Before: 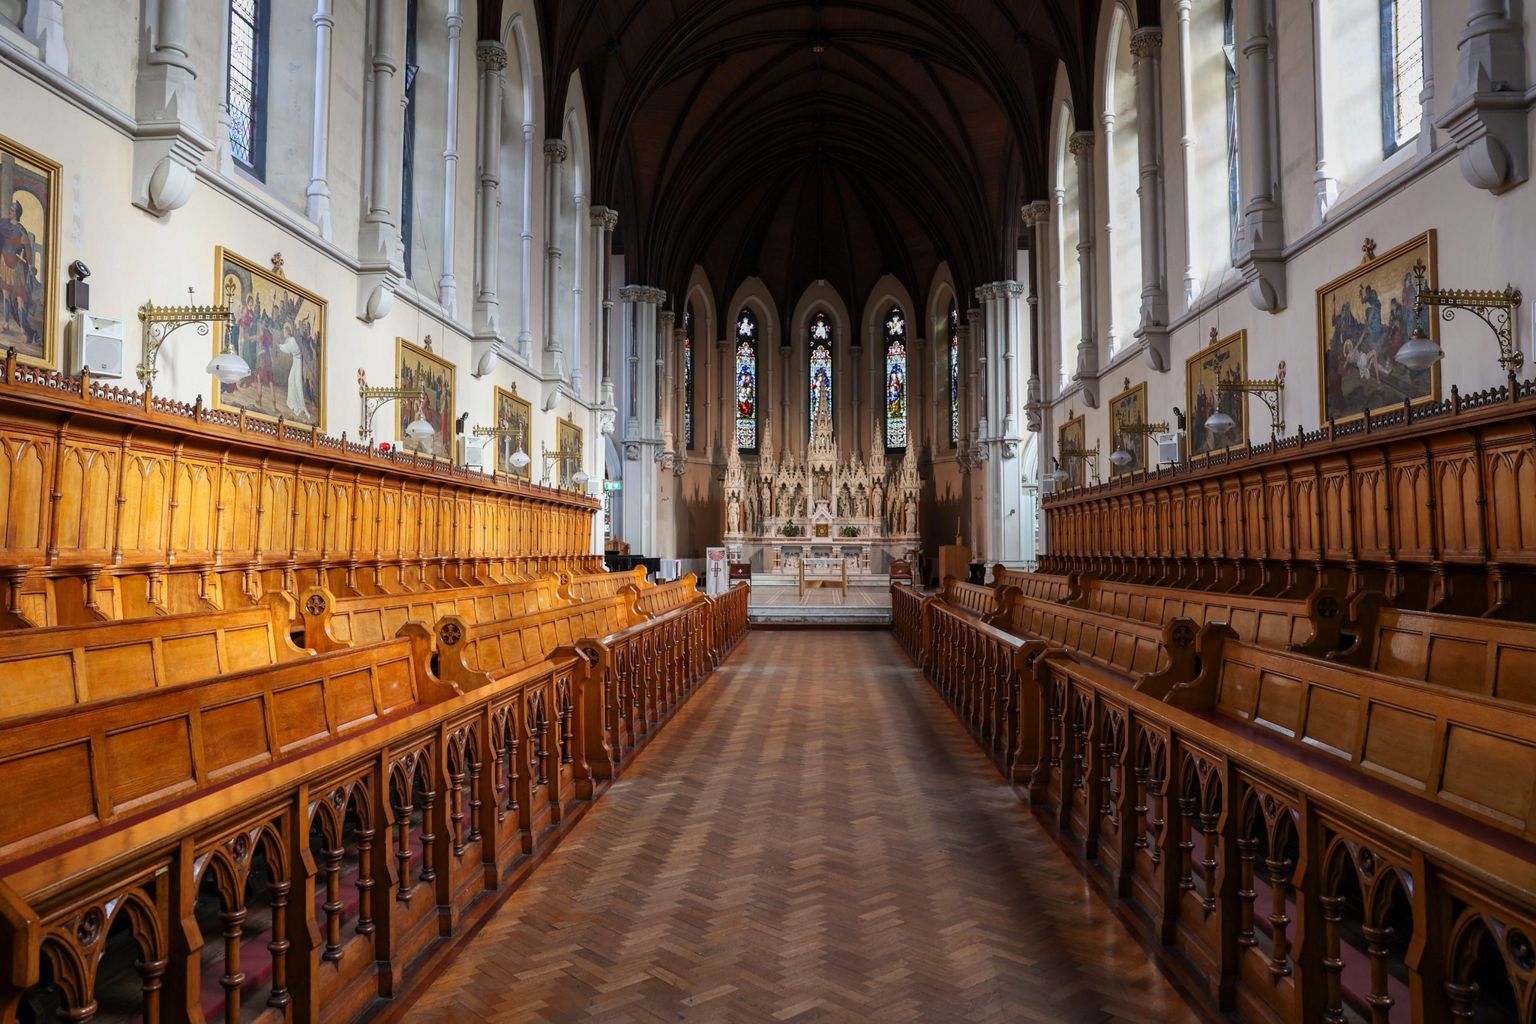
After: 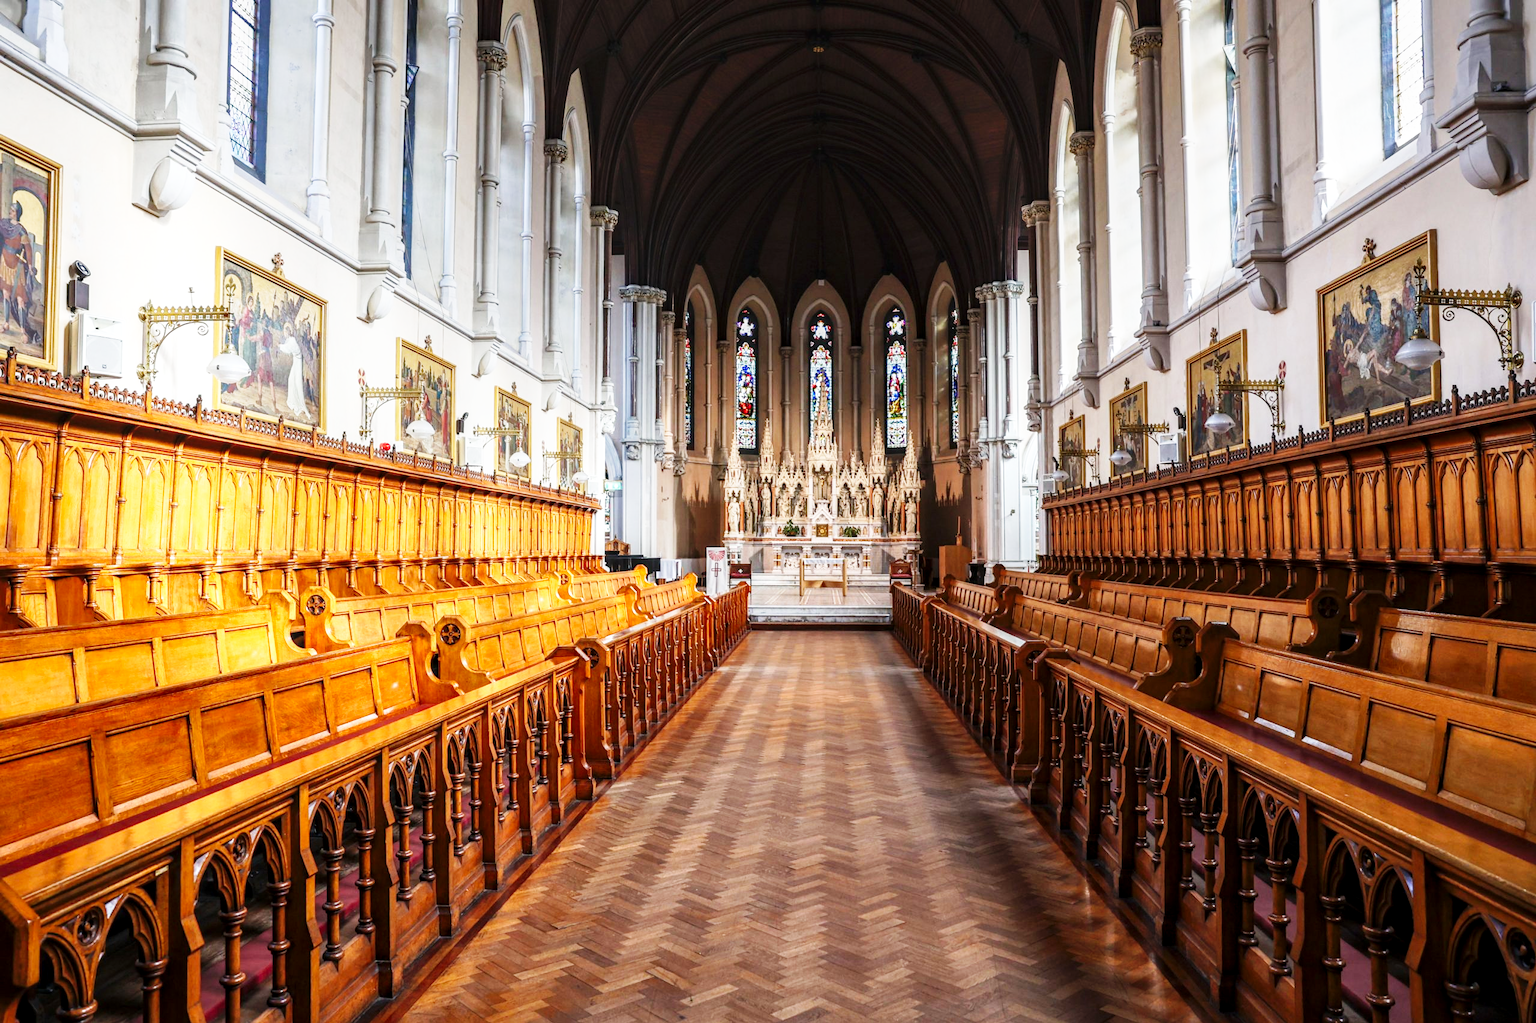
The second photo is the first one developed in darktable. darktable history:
base curve: curves: ch0 [(0, 0) (0.018, 0.026) (0.143, 0.37) (0.33, 0.731) (0.458, 0.853) (0.735, 0.965) (0.905, 0.986) (1, 1)], exposure shift 0.01, preserve colors none
local contrast: on, module defaults
